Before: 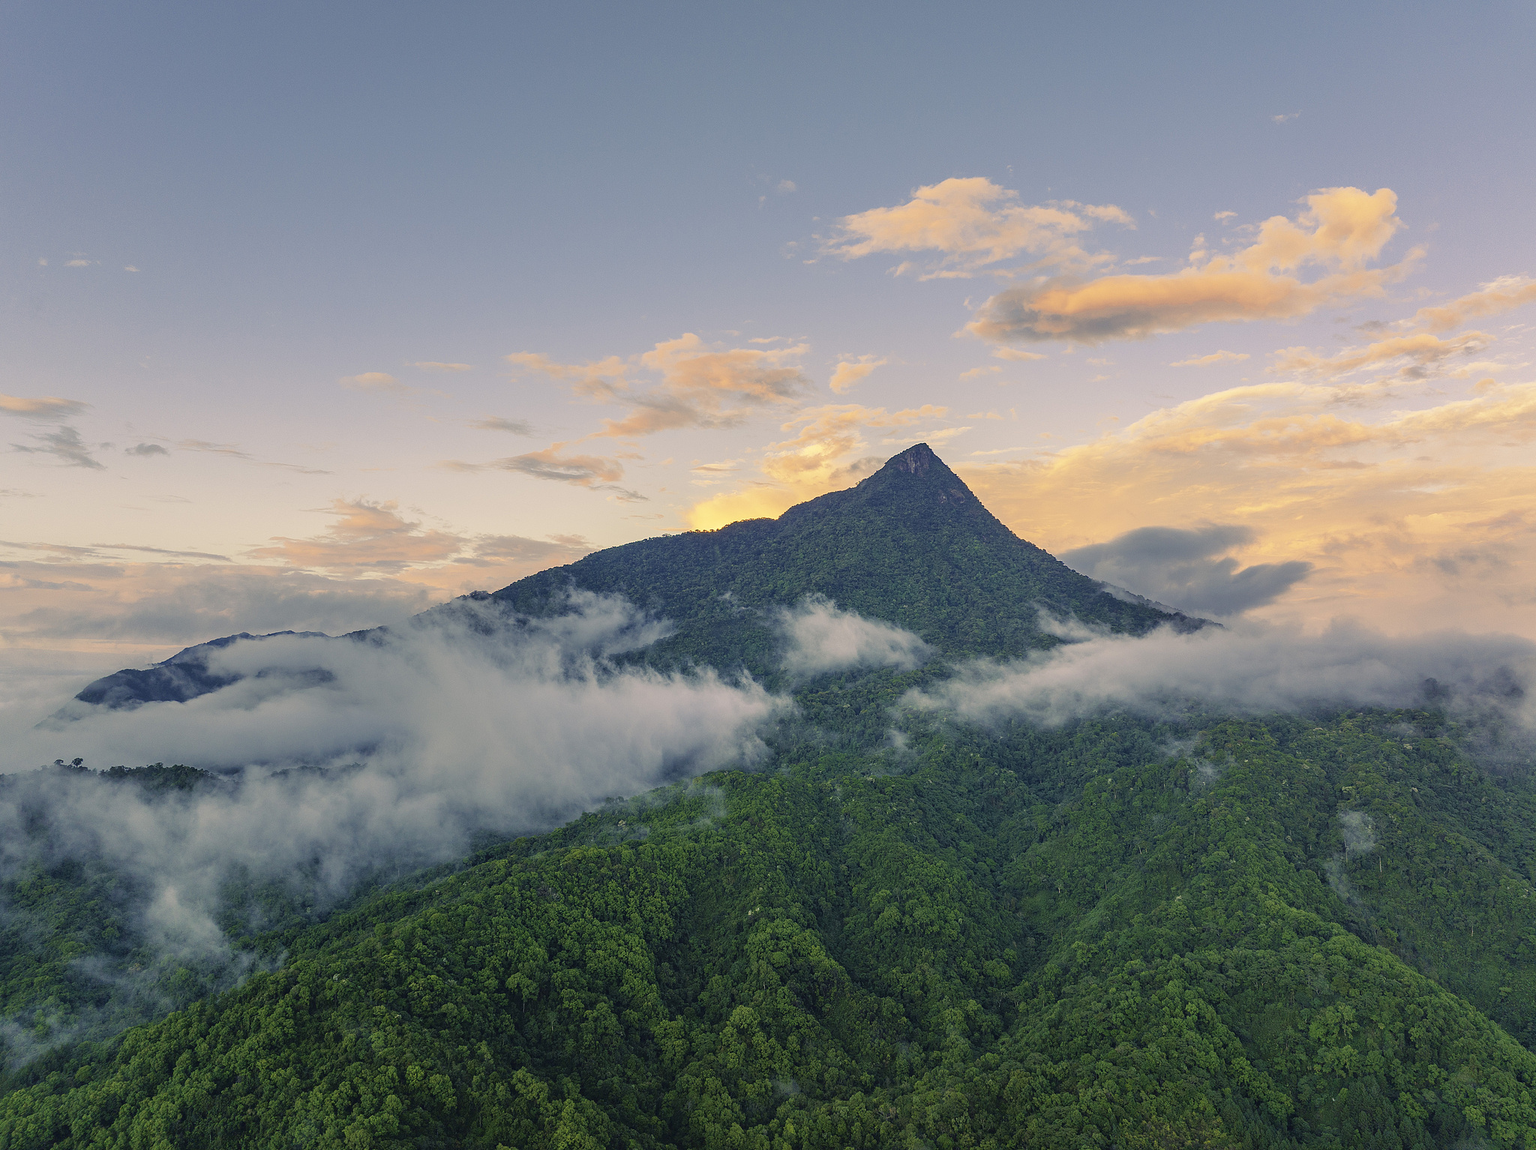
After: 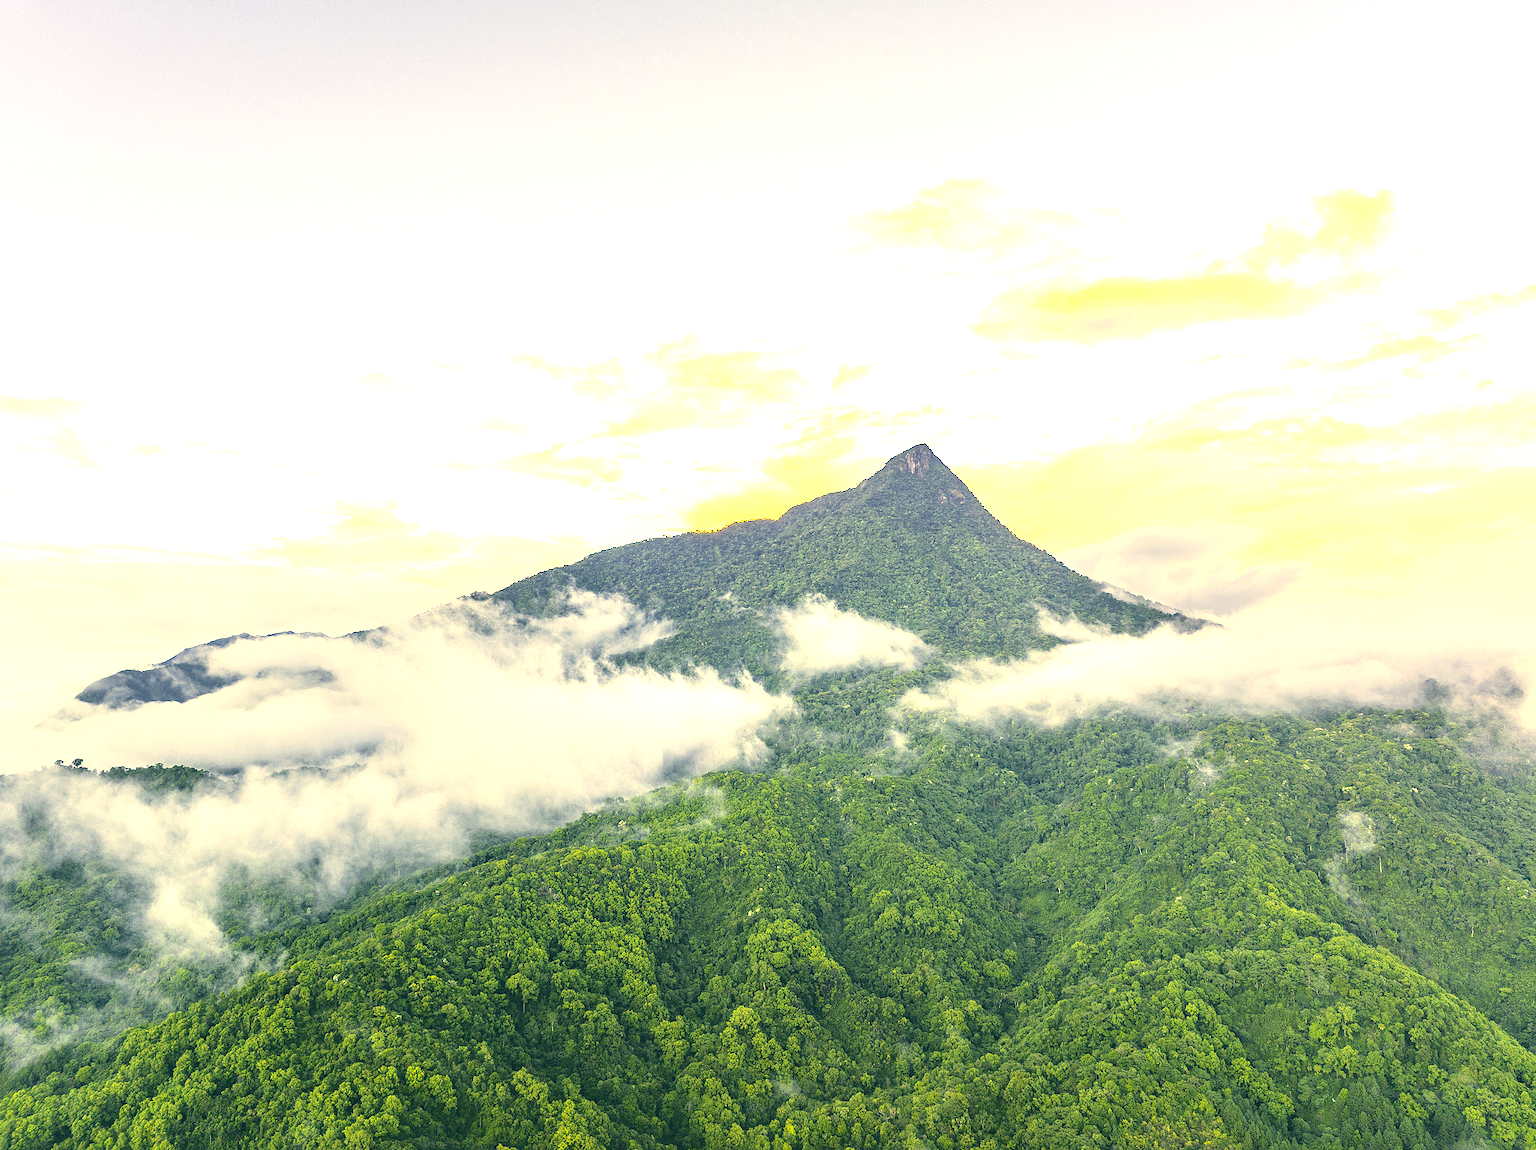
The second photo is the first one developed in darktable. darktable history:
exposure: exposure 2.003 EV, compensate highlight preservation false
contrast brightness saturation: contrast 0.1, saturation -0.36
color correction: highlights a* 5.3, highlights b* 24.26, shadows a* -15.58, shadows b* 4.02
color balance rgb: linear chroma grading › global chroma 15%, perceptual saturation grading › global saturation 30%
